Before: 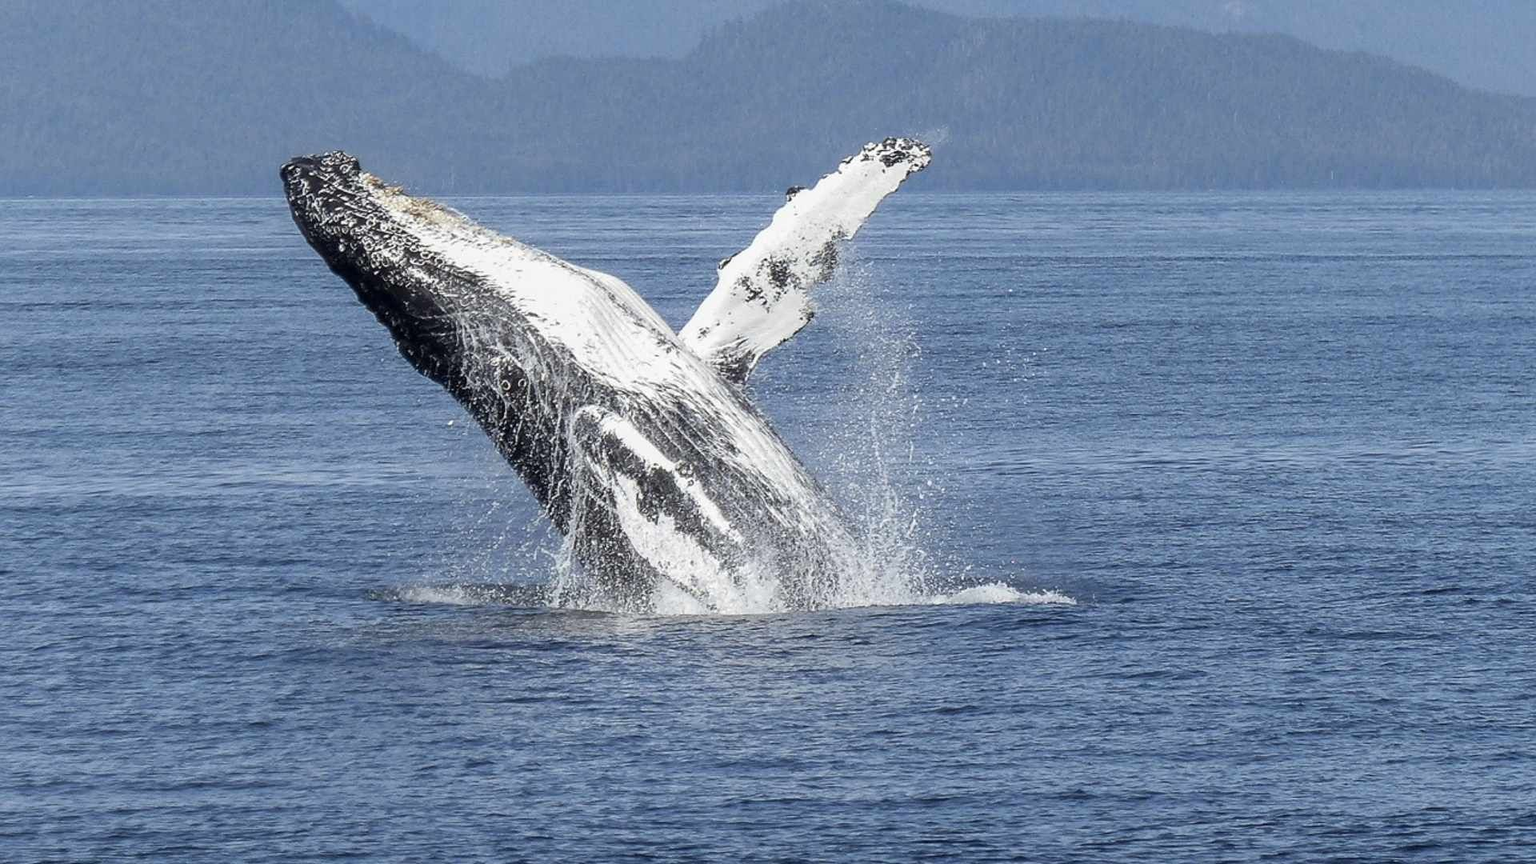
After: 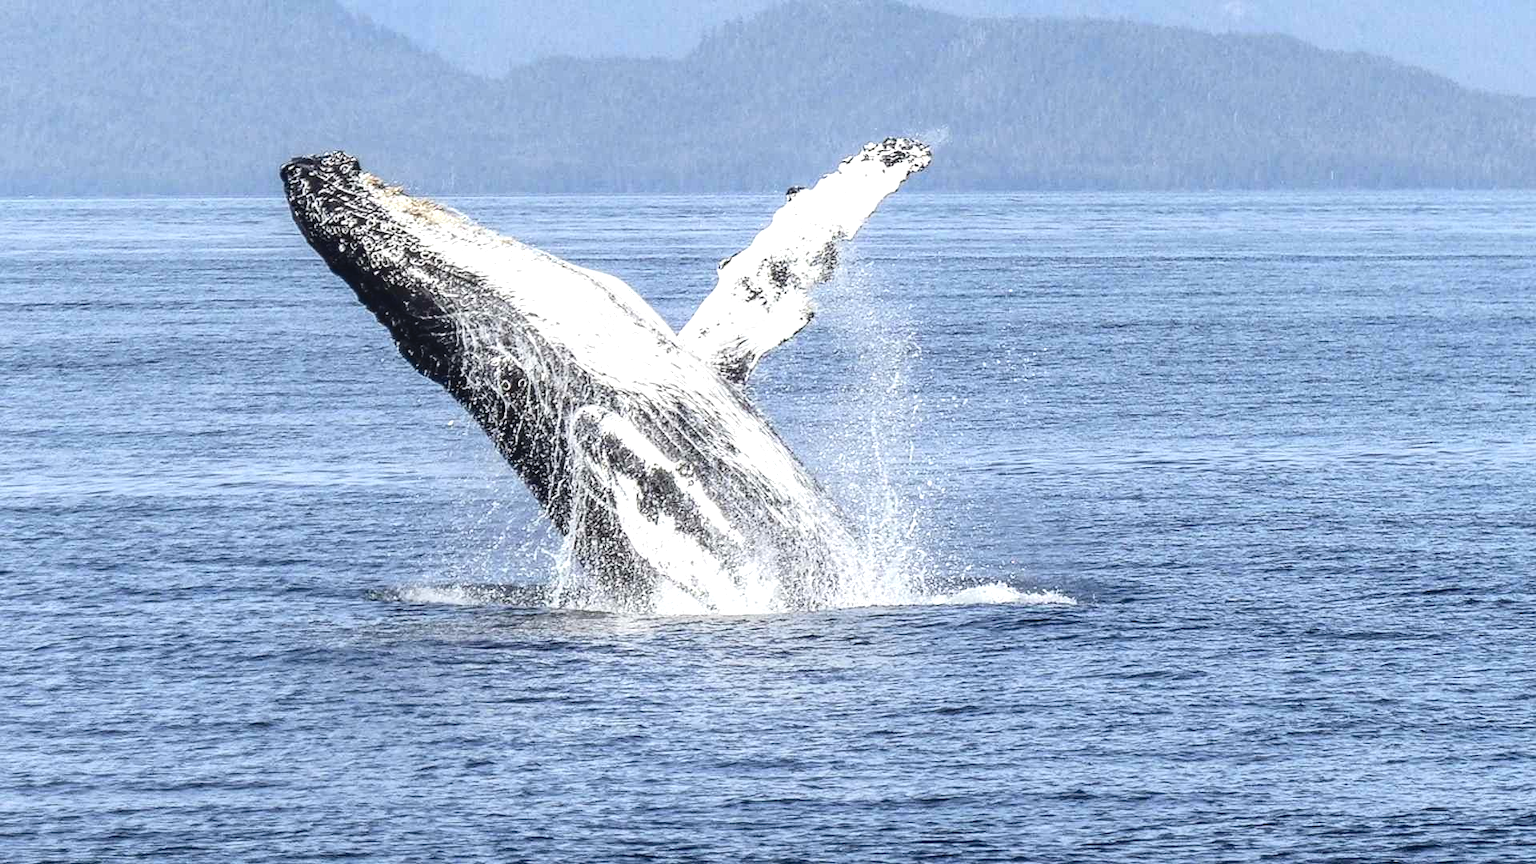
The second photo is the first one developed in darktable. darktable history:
local contrast: on, module defaults
exposure: exposure 0.568 EV, compensate highlight preservation false
tone equalizer: mask exposure compensation -0.5 EV
tone curve: curves: ch0 [(0, 0) (0.003, 0.042) (0.011, 0.043) (0.025, 0.047) (0.044, 0.059) (0.069, 0.07) (0.1, 0.085) (0.136, 0.107) (0.177, 0.139) (0.224, 0.185) (0.277, 0.258) (0.335, 0.34) (0.399, 0.434) (0.468, 0.526) (0.543, 0.623) (0.623, 0.709) (0.709, 0.794) (0.801, 0.866) (0.898, 0.919) (1, 1)], color space Lab, independent channels, preserve colors none
